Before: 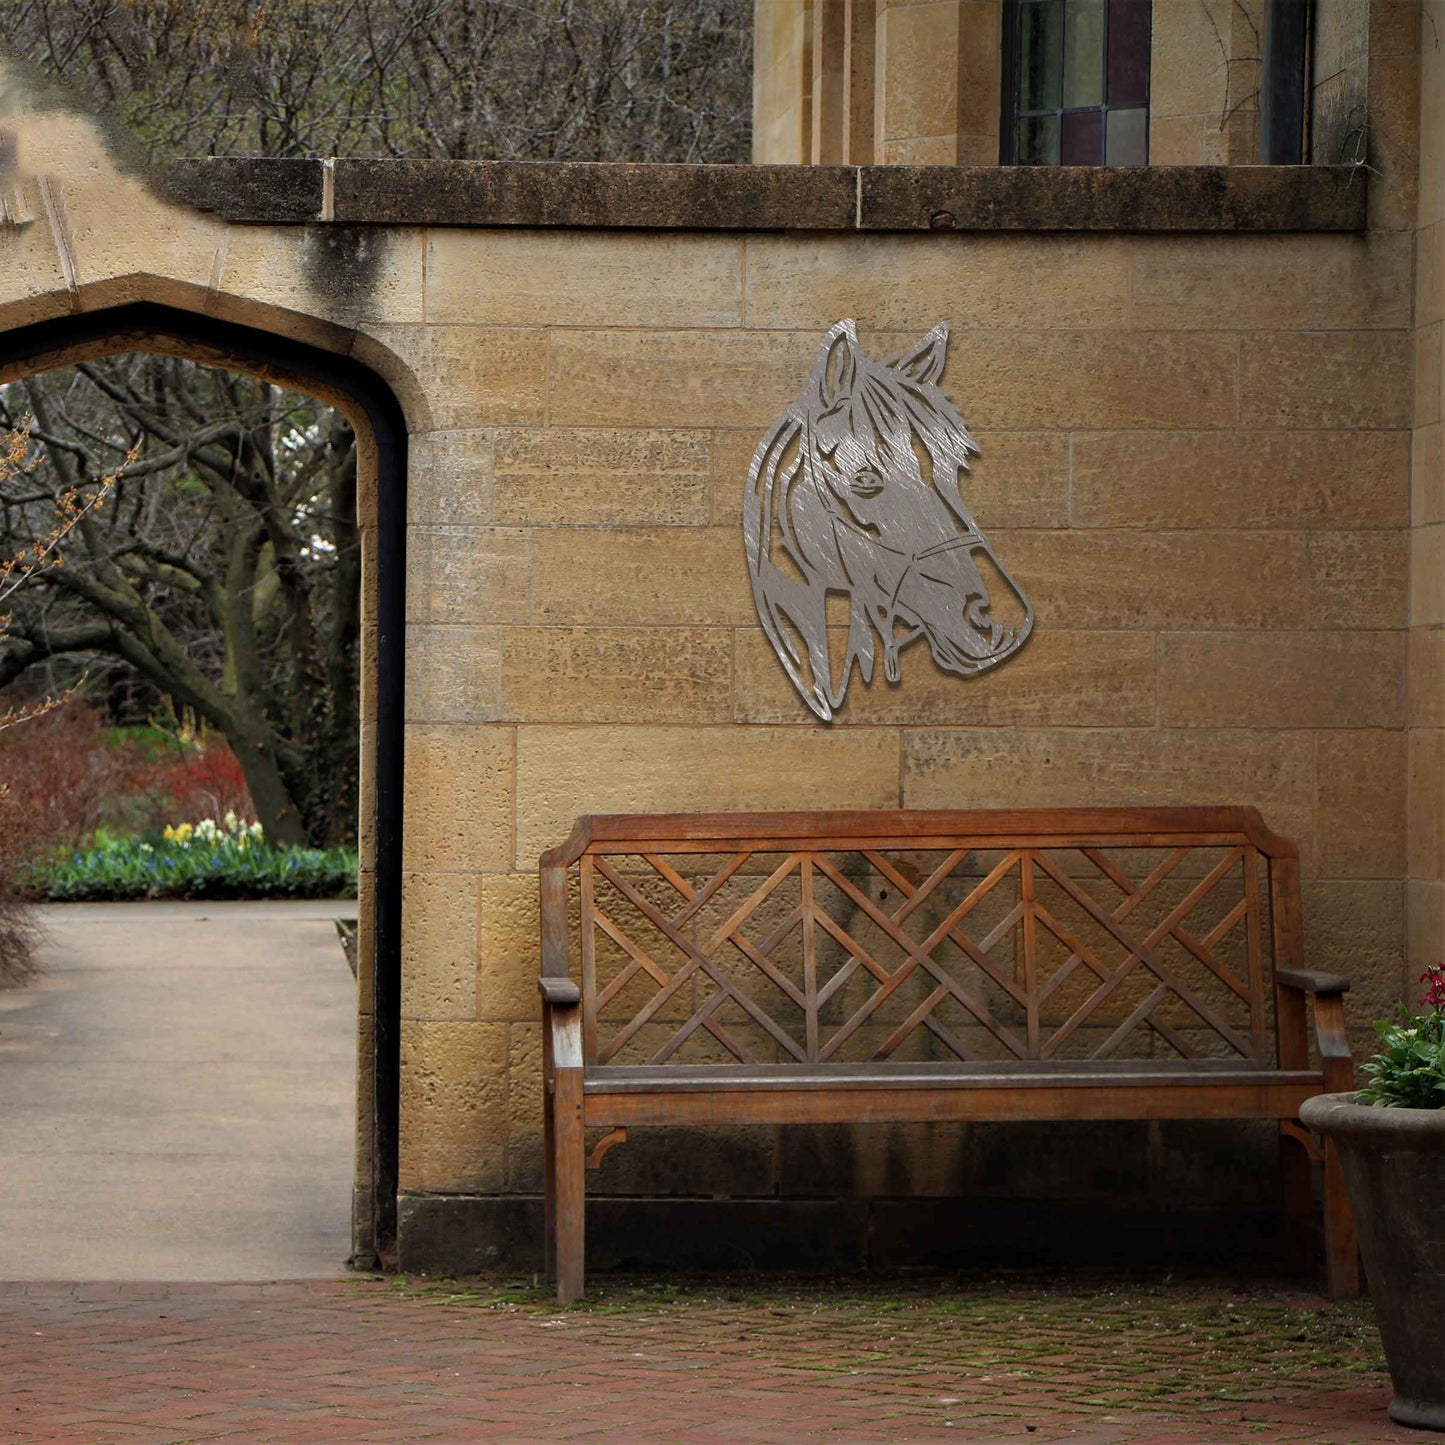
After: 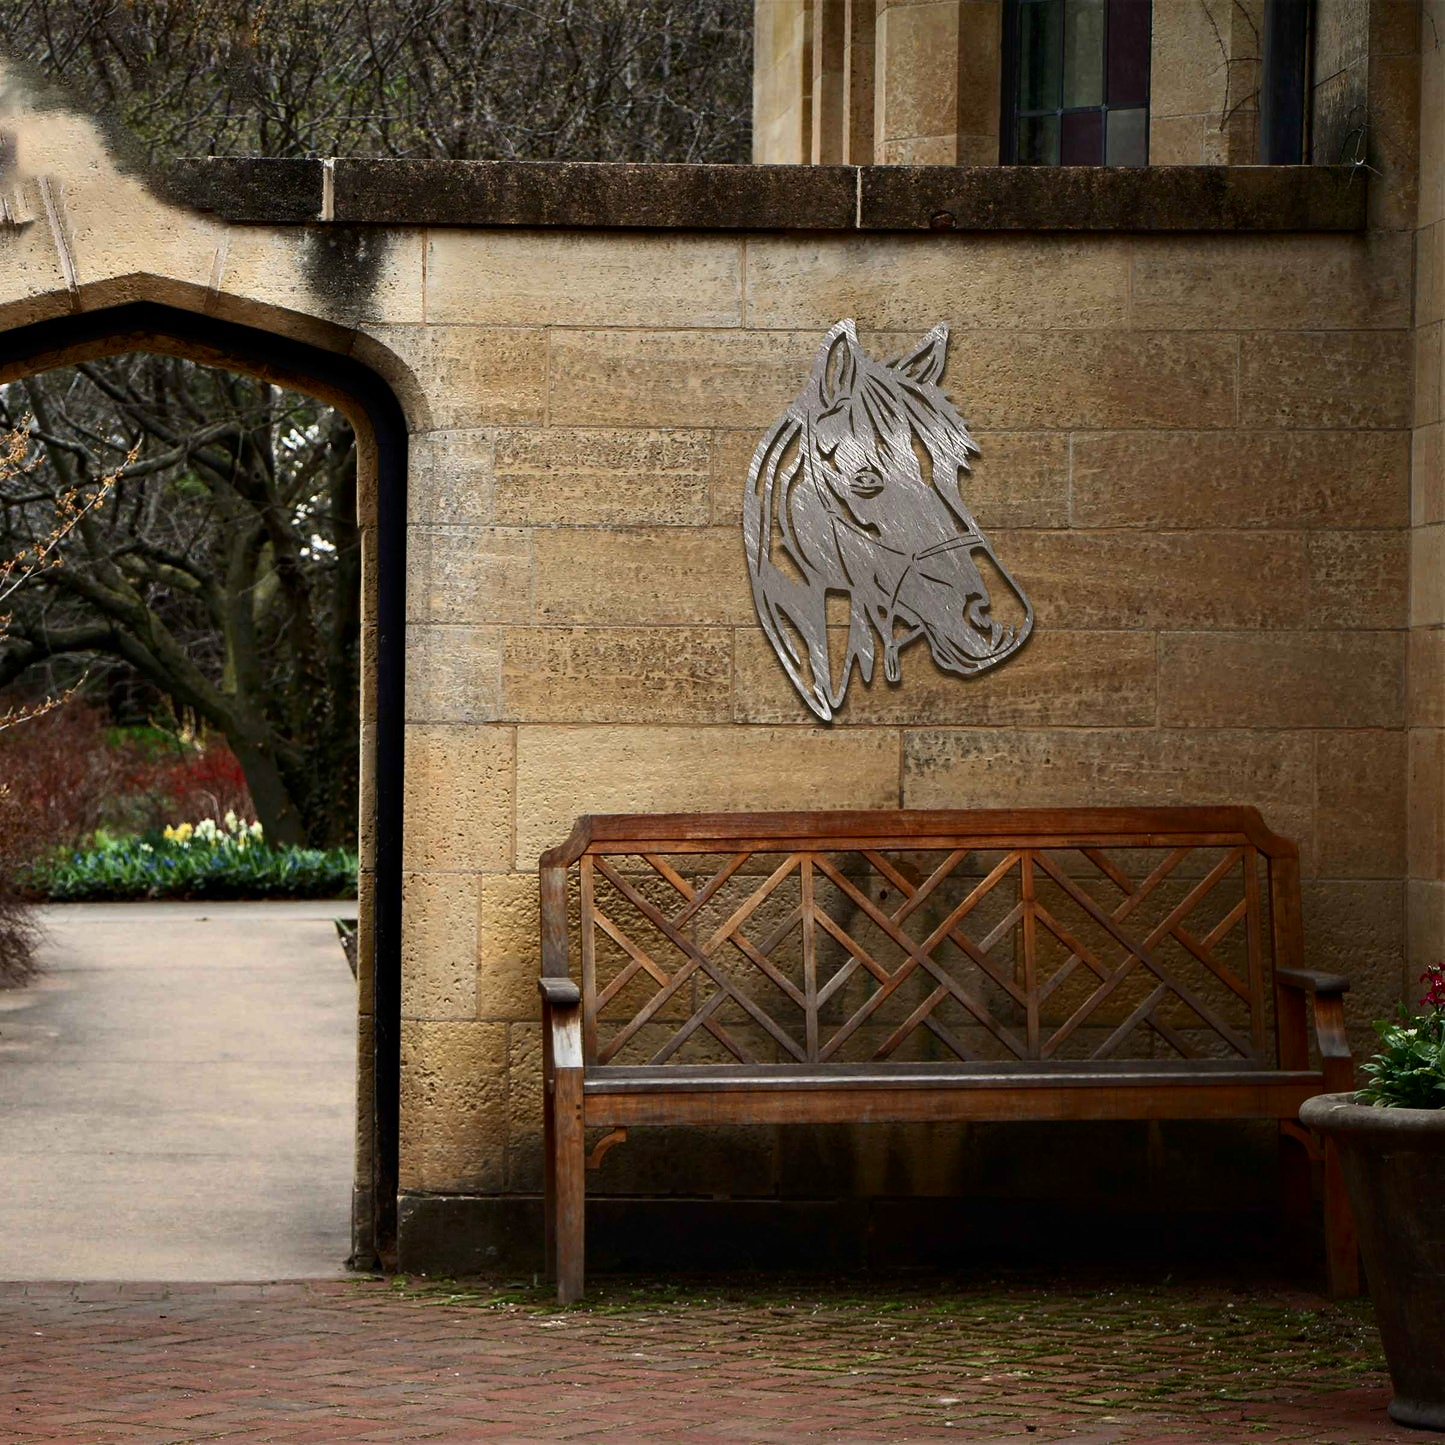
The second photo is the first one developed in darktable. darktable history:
contrast brightness saturation: contrast 0.286
tone equalizer: luminance estimator HSV value / RGB max
